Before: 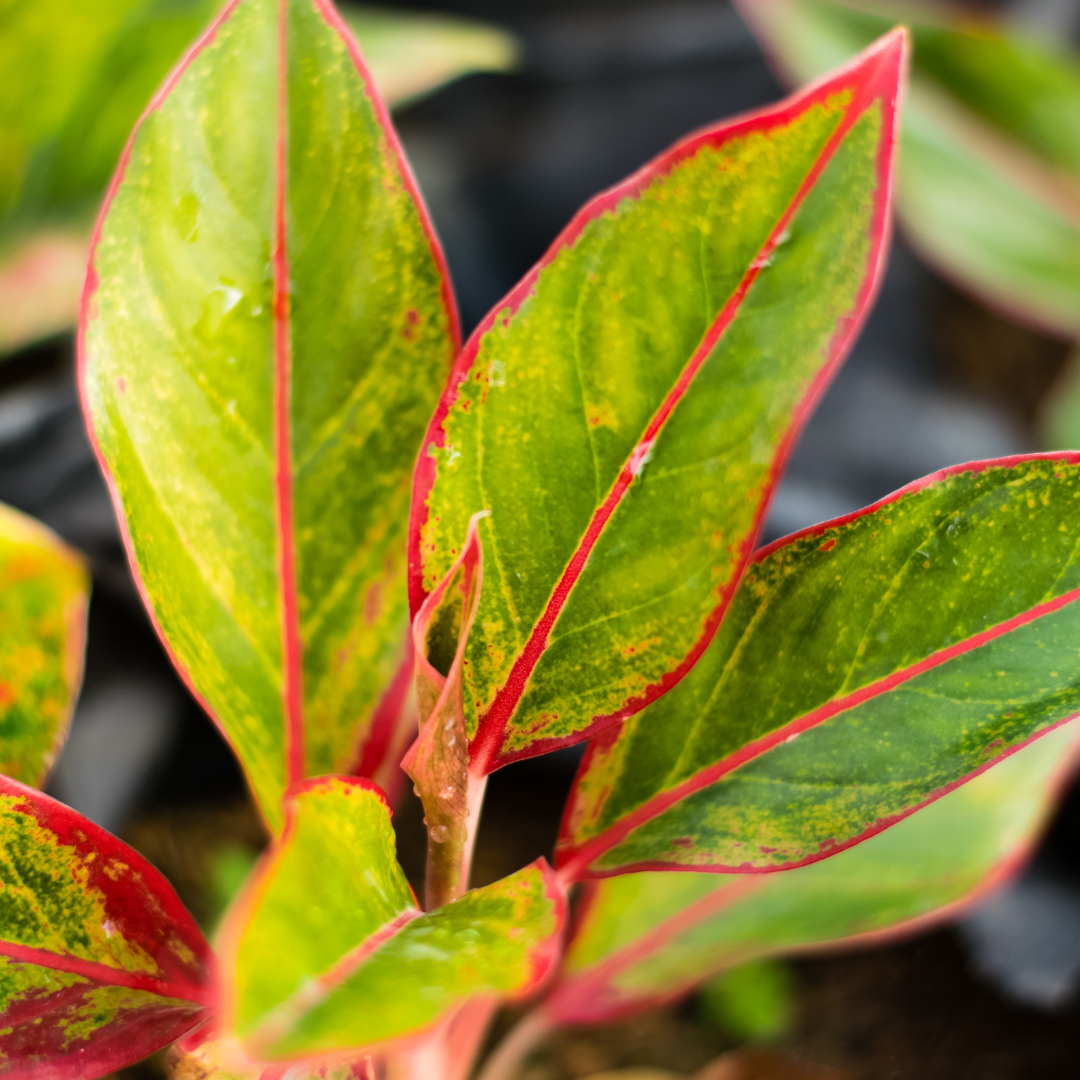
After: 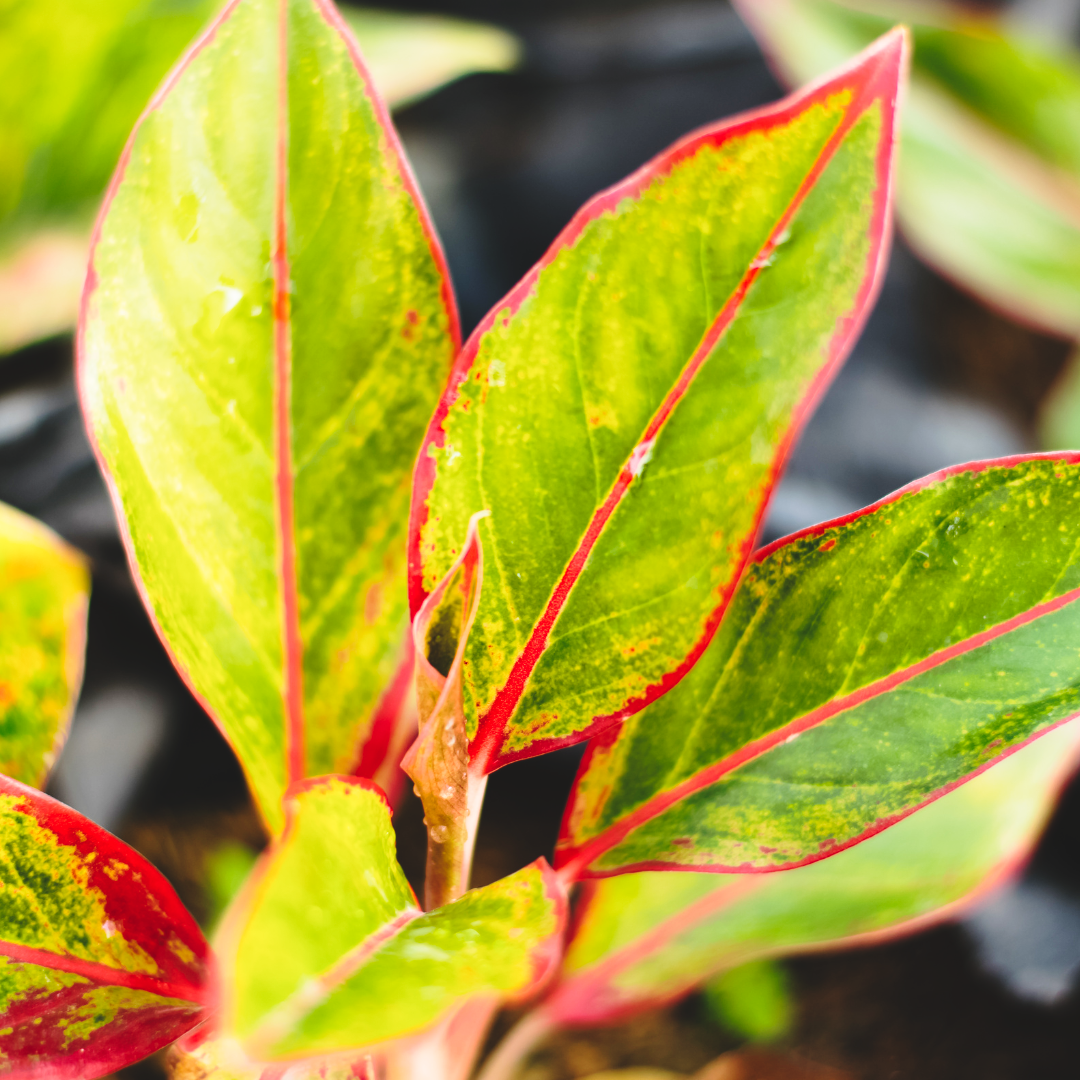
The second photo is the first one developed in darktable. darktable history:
exposure: black level correction -0.014, exposure -0.194 EV, compensate highlight preservation false
color balance rgb: perceptual saturation grading › global saturation 0.147%
base curve: curves: ch0 [(0, 0) (0.036, 0.037) (0.121, 0.228) (0.46, 0.76) (0.859, 0.983) (1, 1)], preserve colors none
